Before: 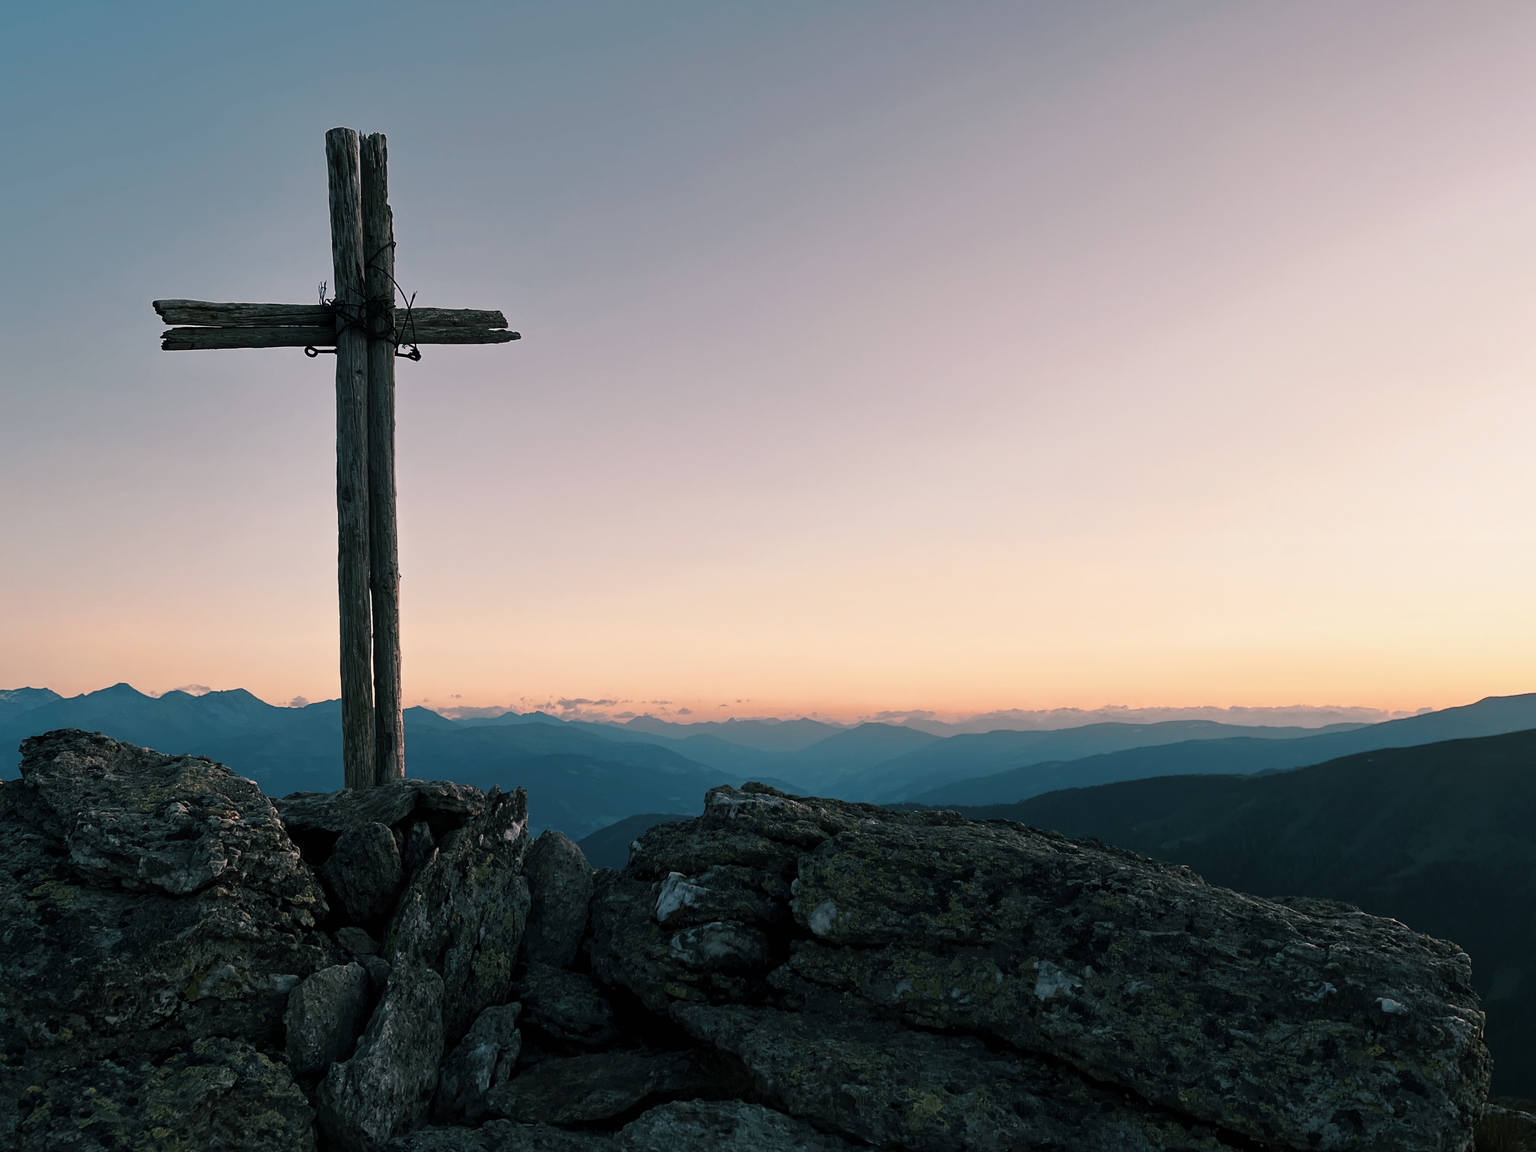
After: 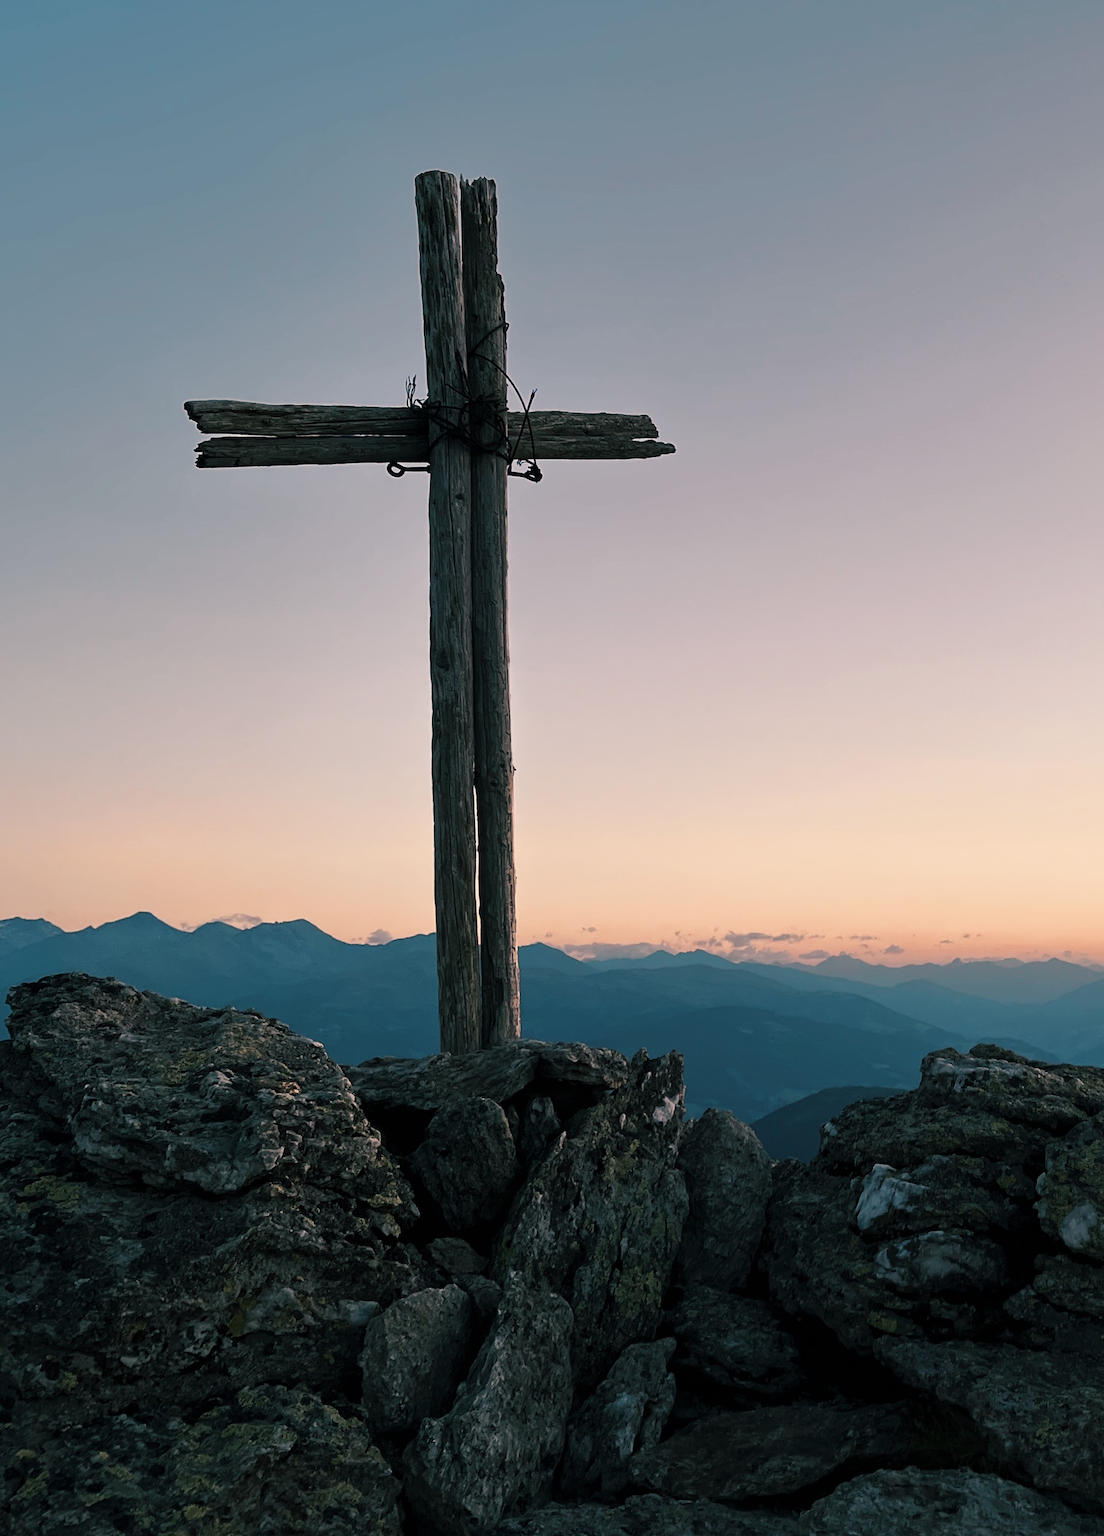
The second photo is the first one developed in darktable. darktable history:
crop: left 0.972%, right 45.151%, bottom 0.079%
